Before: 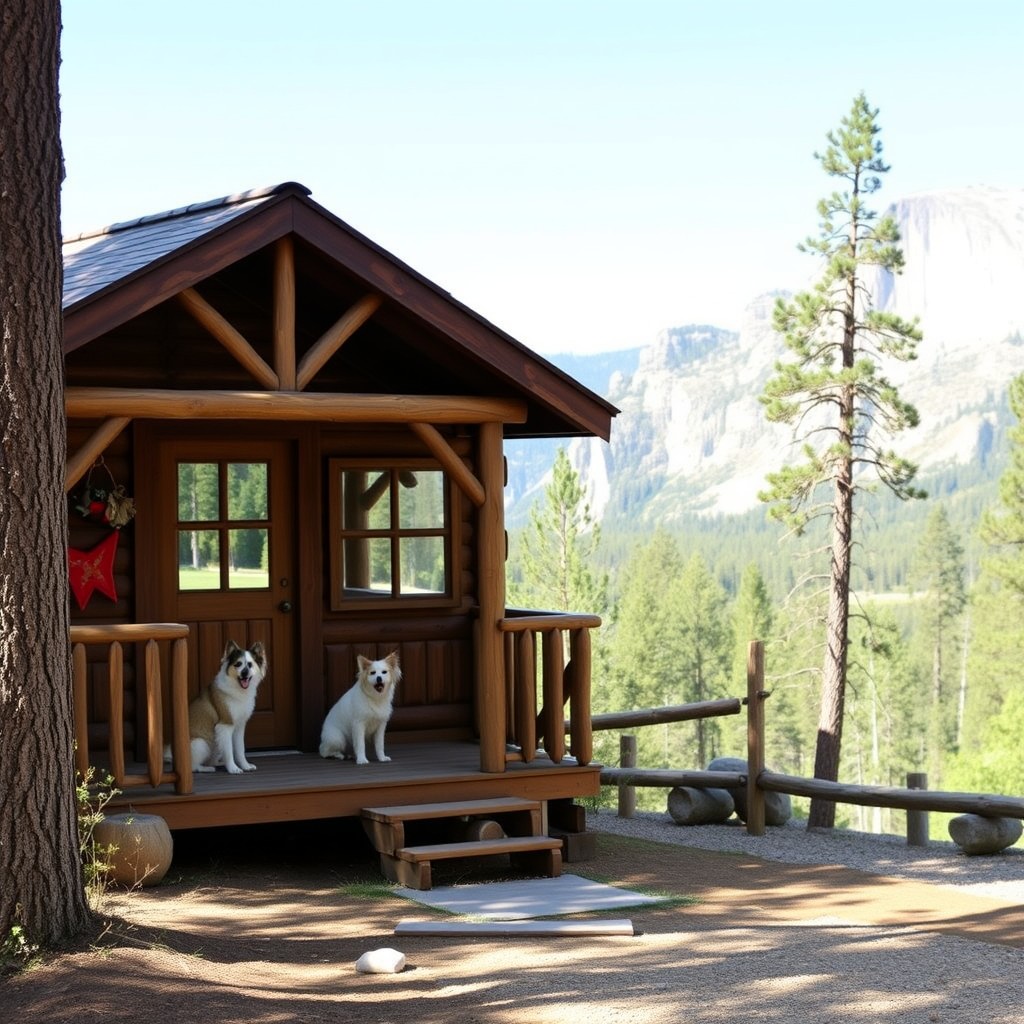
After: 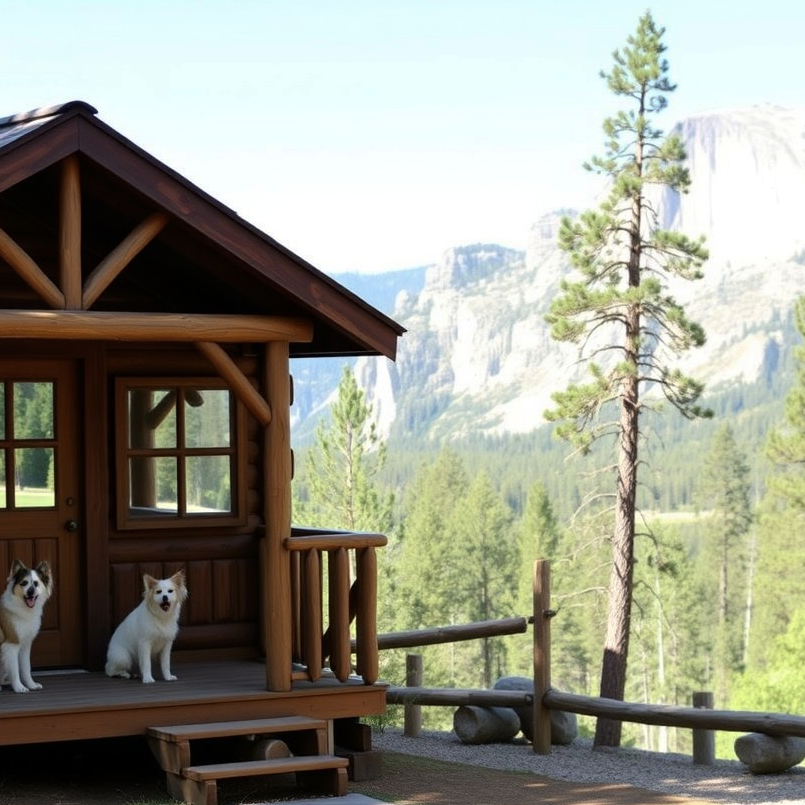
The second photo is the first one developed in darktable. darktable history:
contrast brightness saturation: saturation -0.059
crop and rotate: left 20.969%, top 8.002%, right 0.396%, bottom 13.343%
base curve: curves: ch0 [(0, 0) (0.74, 0.67) (1, 1)], preserve colors none
